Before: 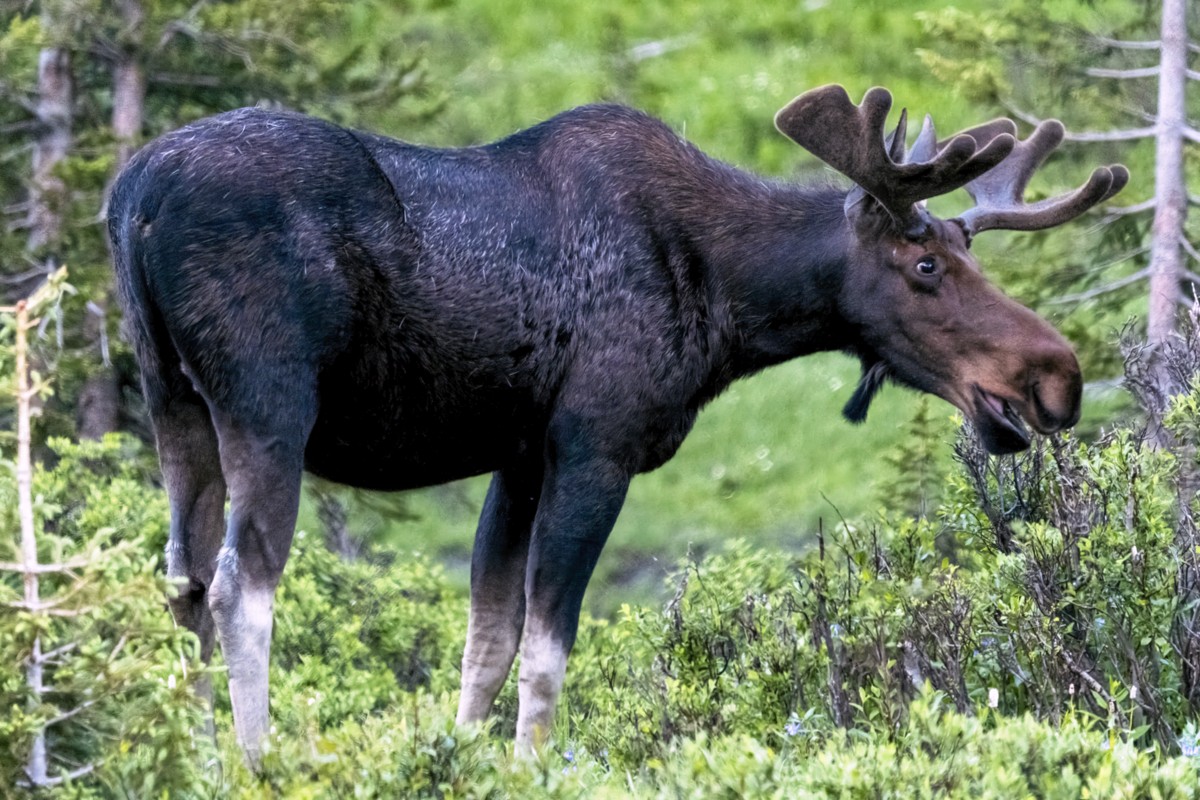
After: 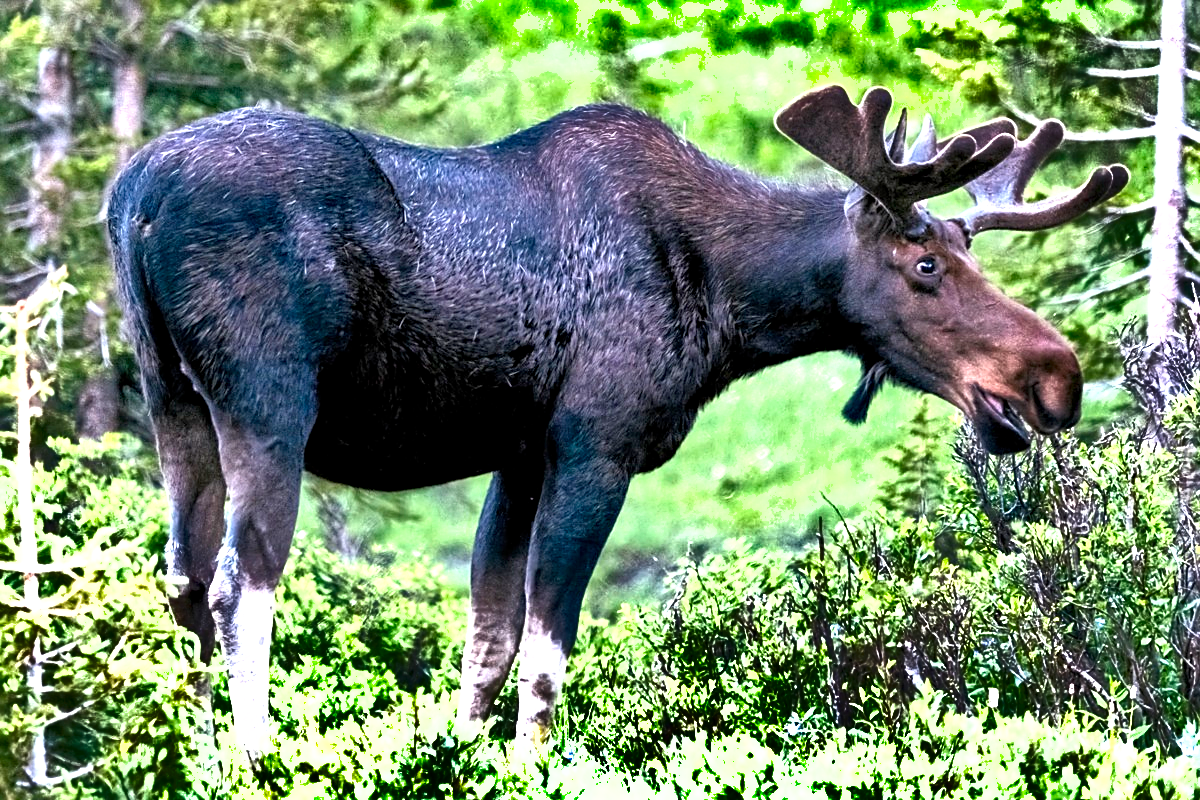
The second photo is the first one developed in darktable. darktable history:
shadows and highlights: shadows 20.91, highlights -82.73, soften with gaussian
sharpen: on, module defaults
exposure: exposure 1.16 EV, compensate exposure bias true, compensate highlight preservation false
